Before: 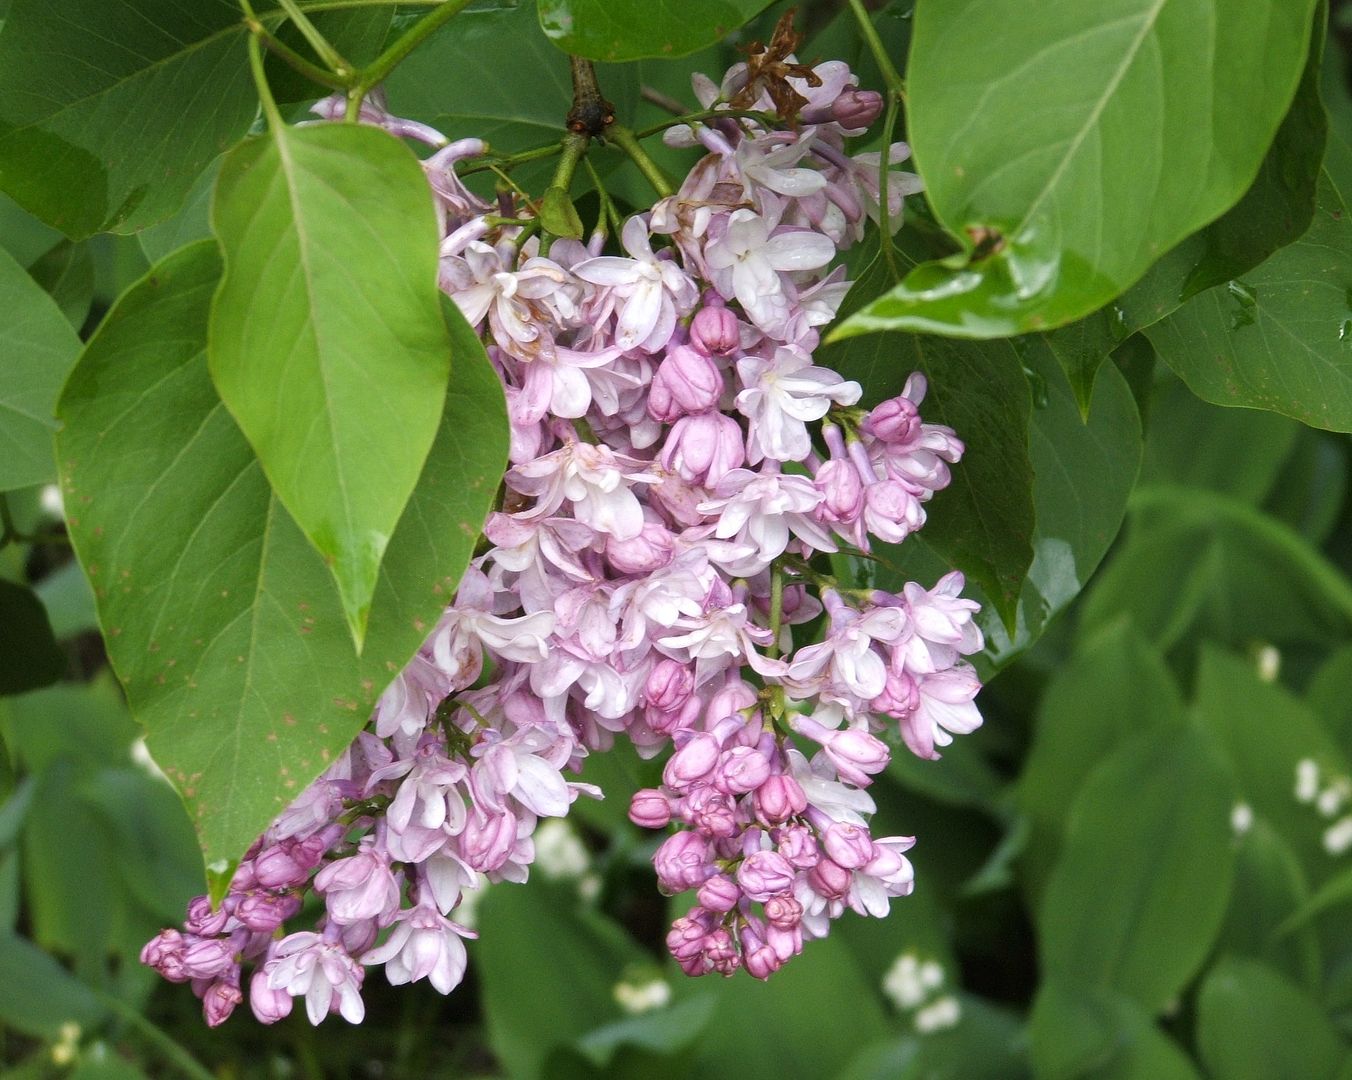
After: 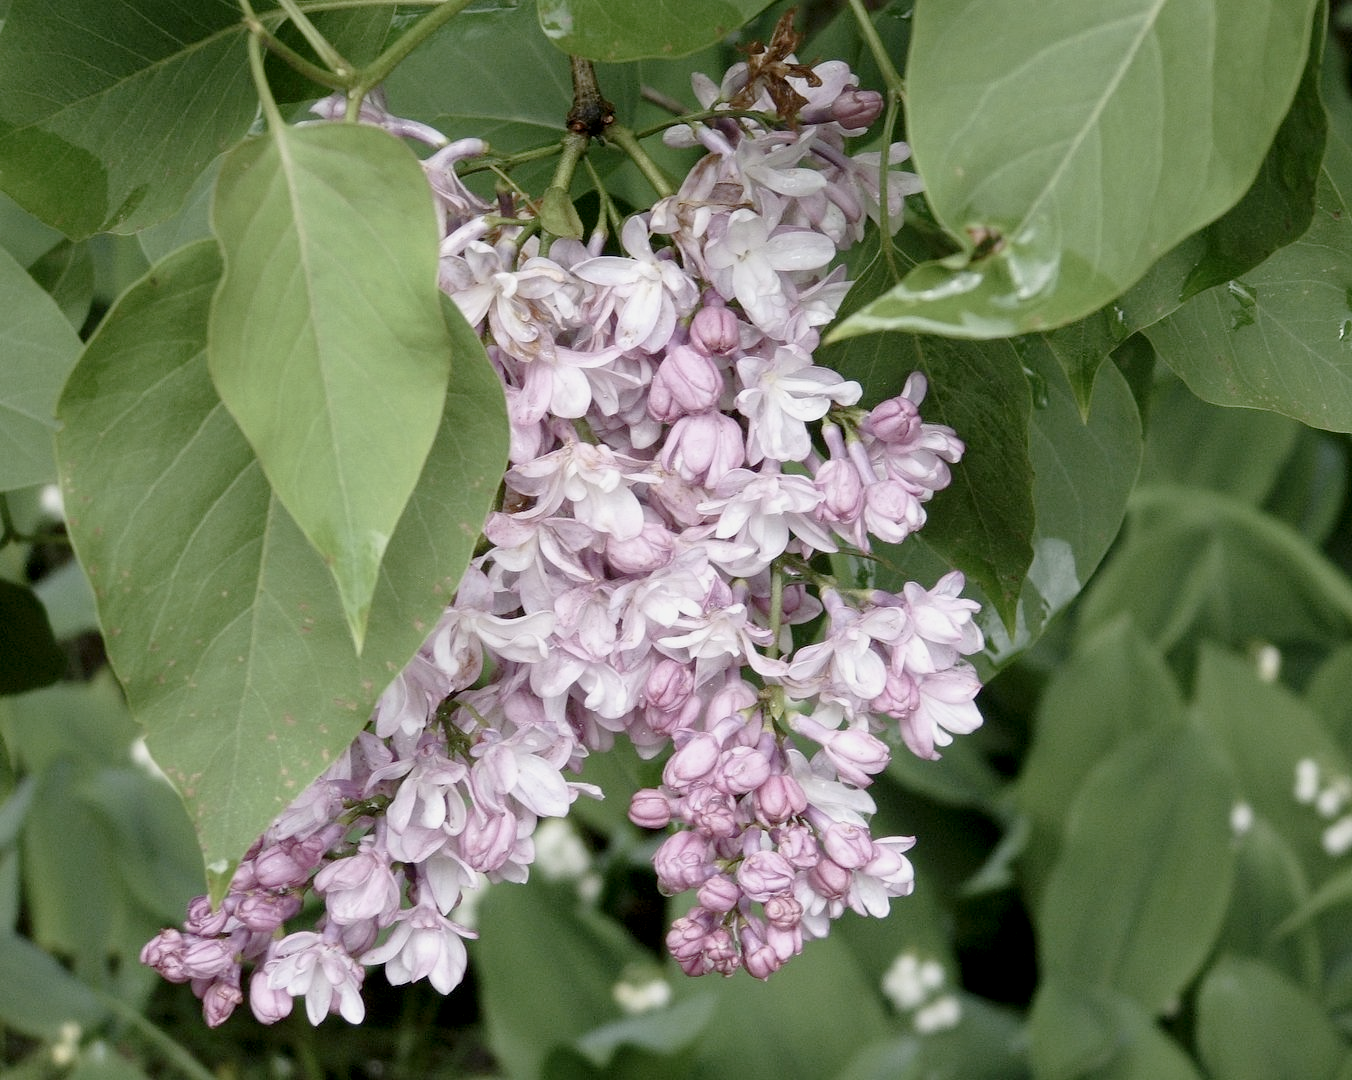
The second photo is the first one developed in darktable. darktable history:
tone curve: curves: ch0 [(0.047, 0) (0.292, 0.352) (0.657, 0.678) (1, 0.958)], preserve colors none
contrast brightness saturation: contrast 0.105, saturation -0.358
